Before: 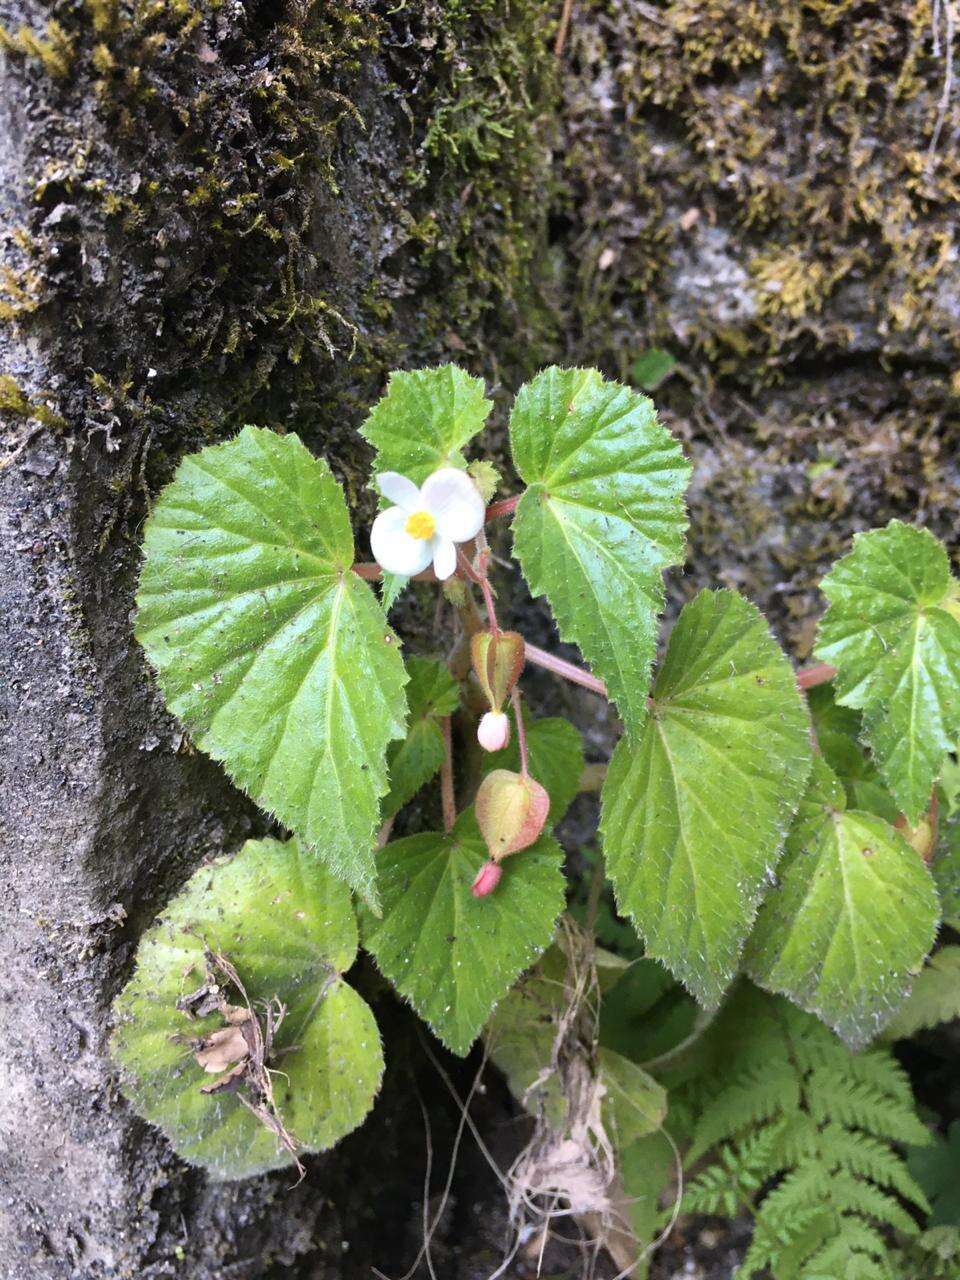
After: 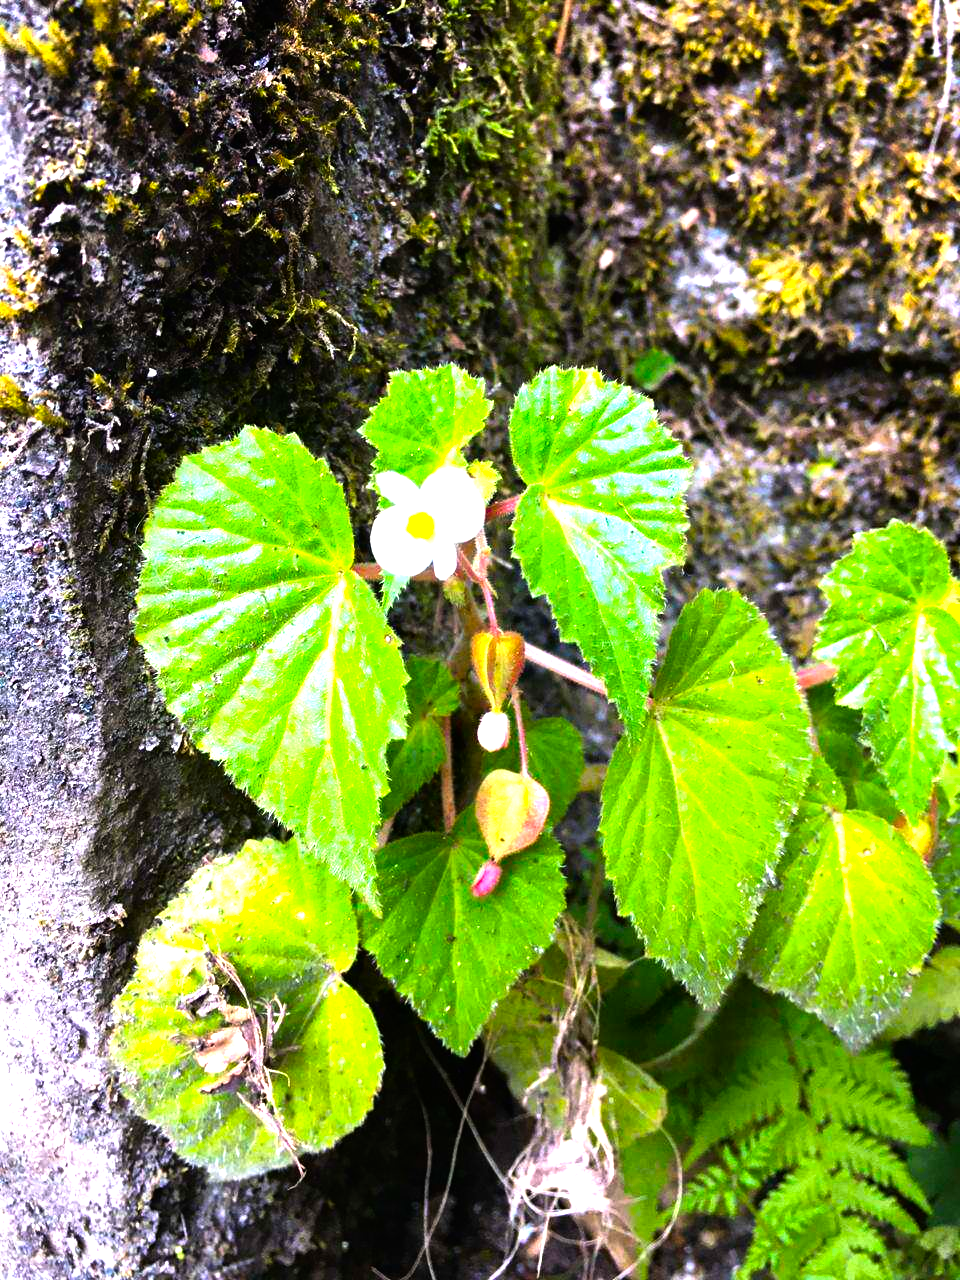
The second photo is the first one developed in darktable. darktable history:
color balance rgb: linear chroma grading › global chroma 14.352%, perceptual saturation grading › global saturation 0.932%, perceptual brilliance grading › global brilliance 14.443%, perceptual brilliance grading › shadows -35.235%, global vibrance 34.933%
tone equalizer: -8 EV -0.758 EV, -7 EV -0.724 EV, -6 EV -0.607 EV, -5 EV -0.393 EV, -3 EV 0.398 EV, -2 EV 0.6 EV, -1 EV 0.683 EV, +0 EV 0.762 EV
contrast brightness saturation: brightness -0.019, saturation 0.336
